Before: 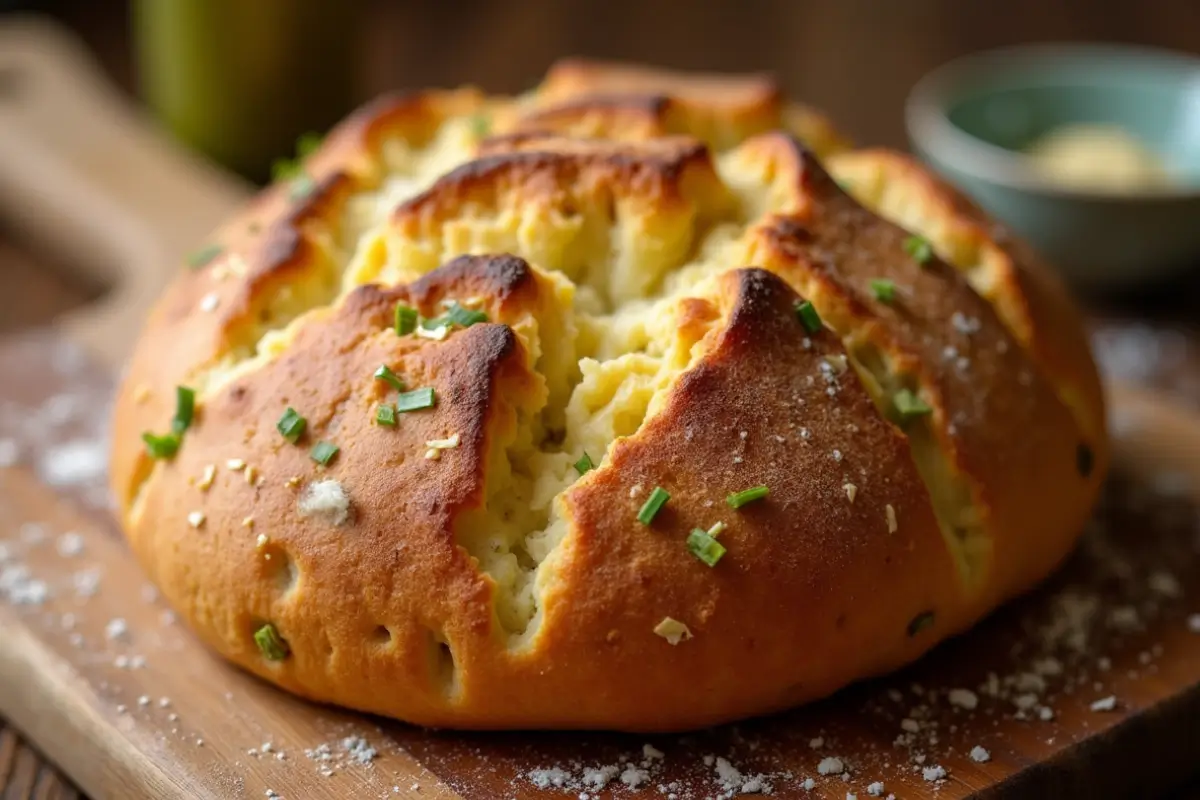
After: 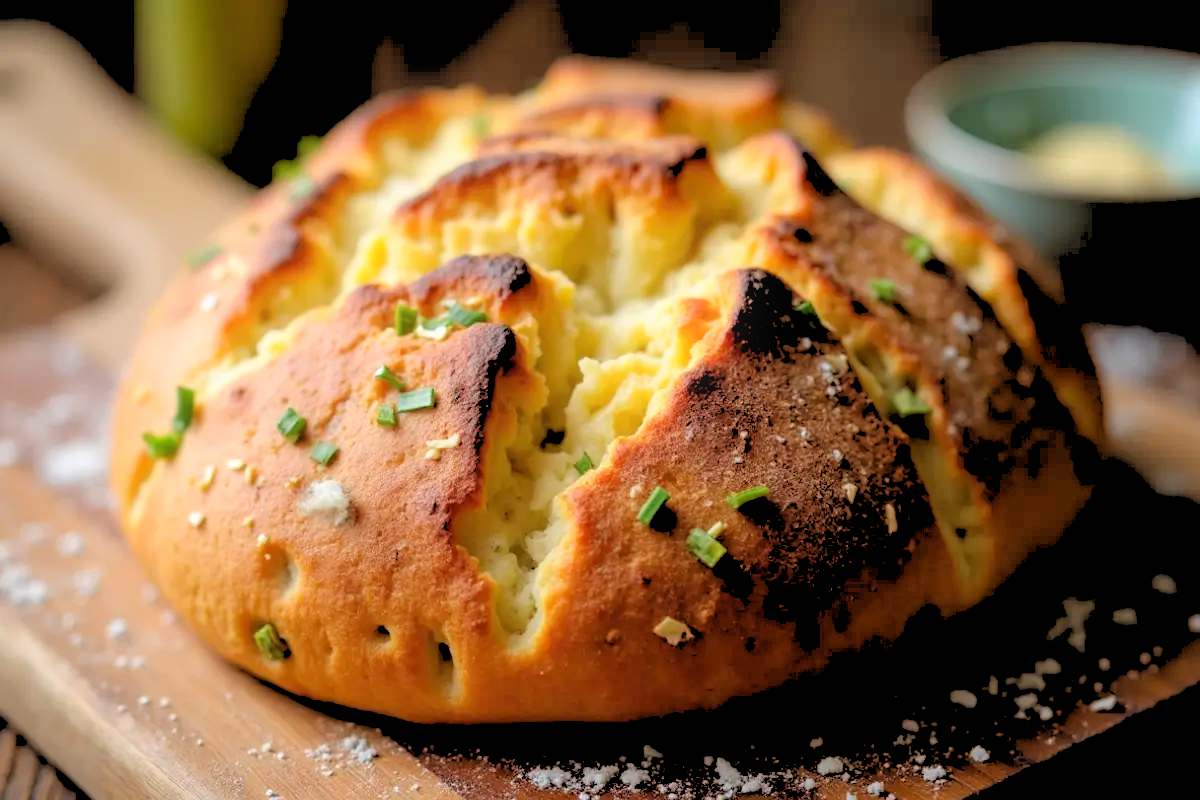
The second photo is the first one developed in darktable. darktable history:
rgb levels: levels [[0.027, 0.429, 0.996], [0, 0.5, 1], [0, 0.5, 1]]
bloom: size 9%, threshold 100%, strength 7%
